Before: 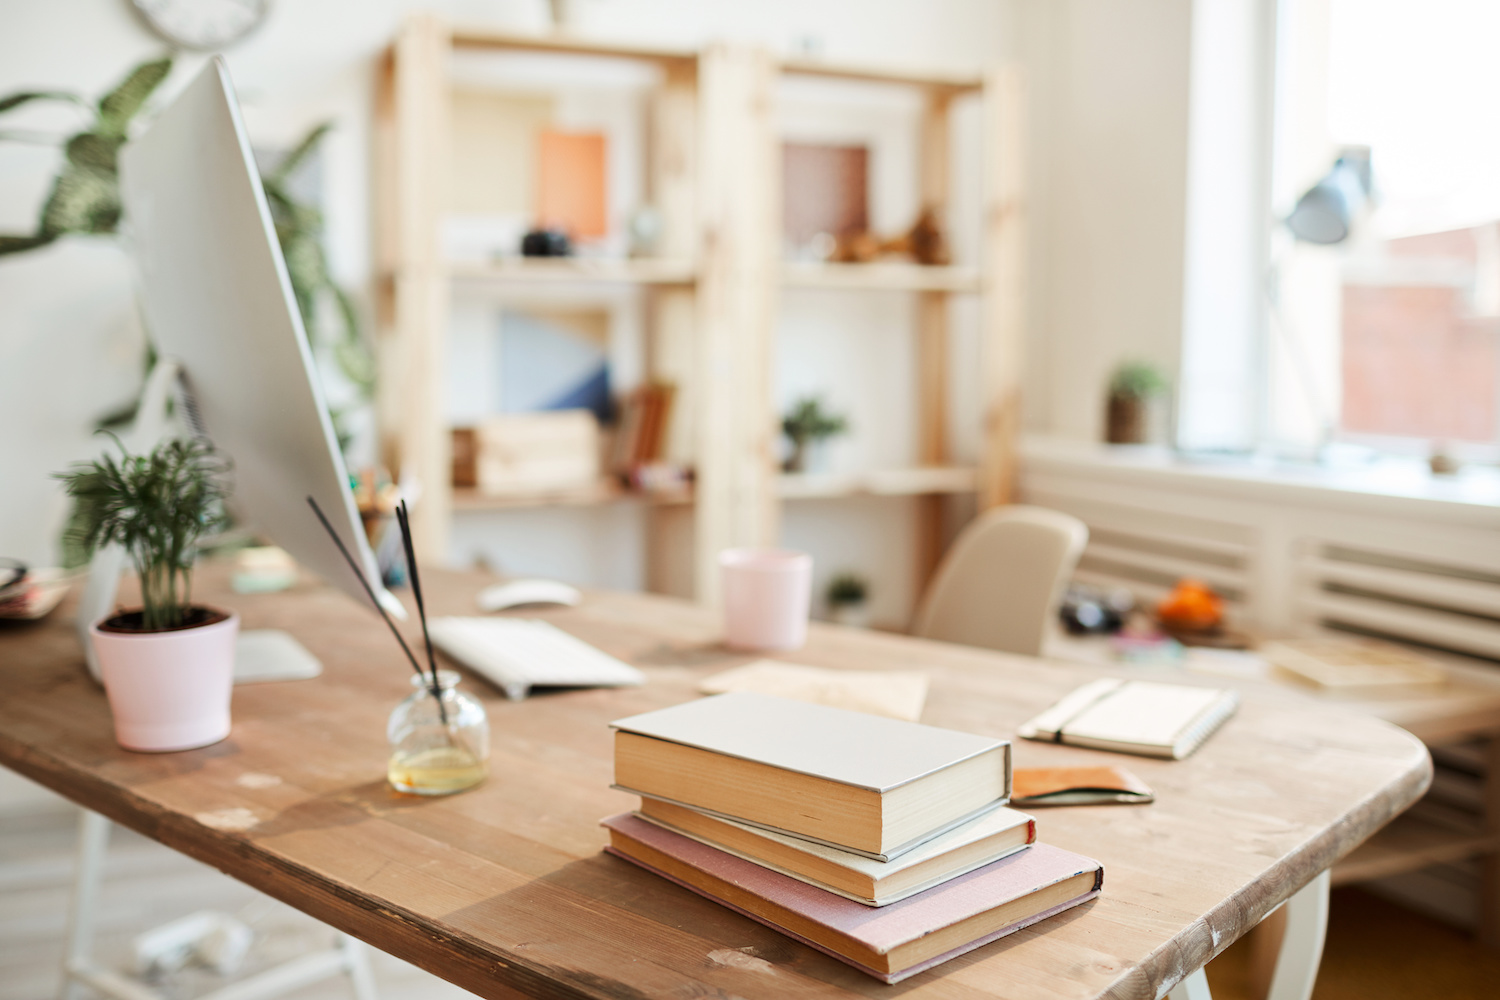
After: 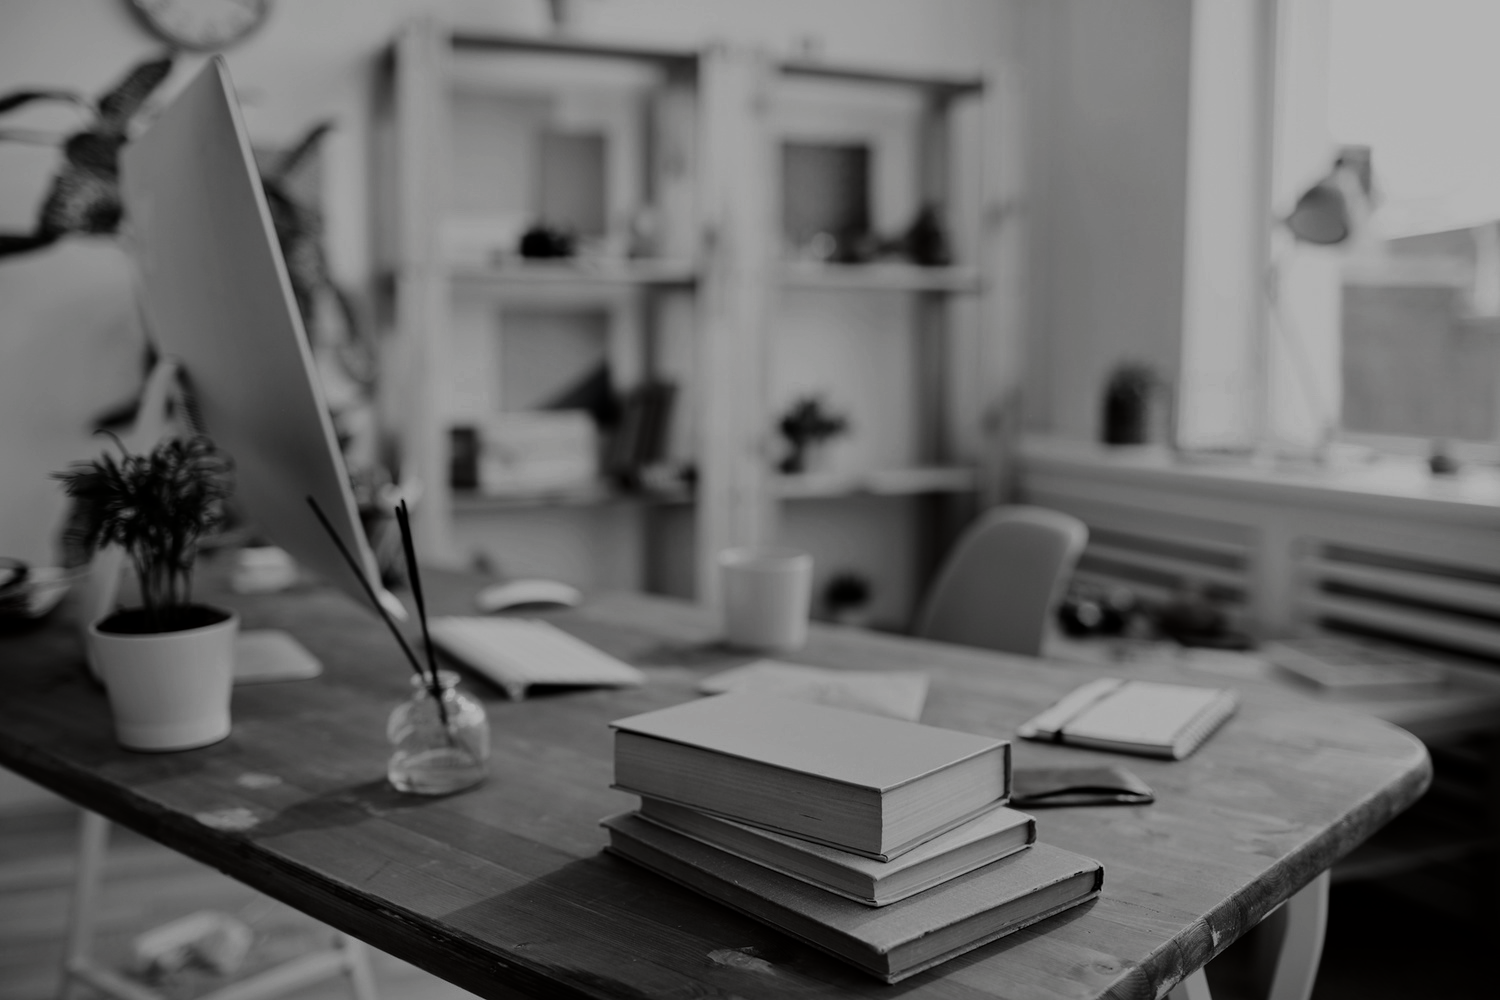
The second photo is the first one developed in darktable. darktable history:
color balance rgb: global offset › luminance 0.274%, perceptual saturation grading › global saturation 20%, perceptual saturation grading › highlights -25.715%, perceptual saturation grading › shadows 50.018%, global vibrance 20%
filmic rgb: black relative exposure -16 EV, white relative exposure 6.15 EV, hardness 5.23, add noise in highlights 0.001, preserve chrominance max RGB, color science v3 (2019), use custom middle-gray values true, contrast in highlights soft
exposure: exposure 0.151 EV, compensate exposure bias true, compensate highlight preservation false
levels: white 99.96%, levels [0, 0.48, 0.961]
contrast brightness saturation: contrast 0.024, brightness -0.986, saturation -0.983
